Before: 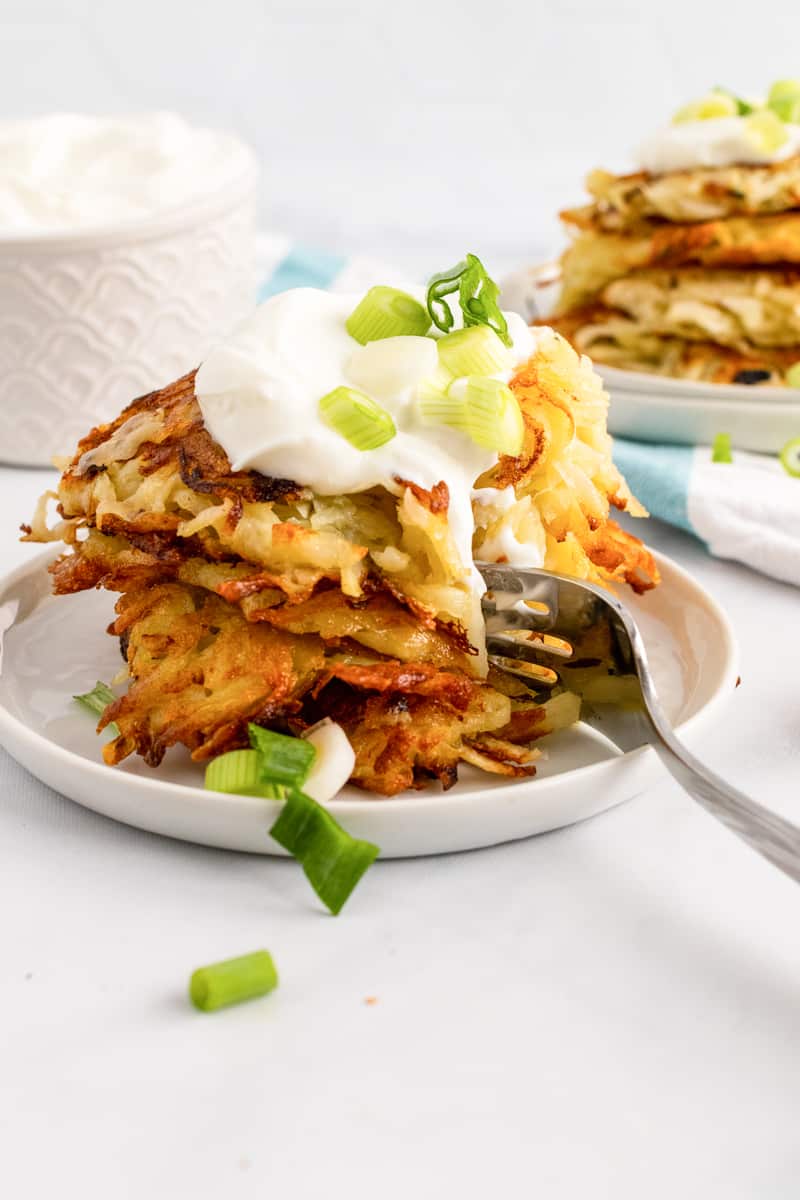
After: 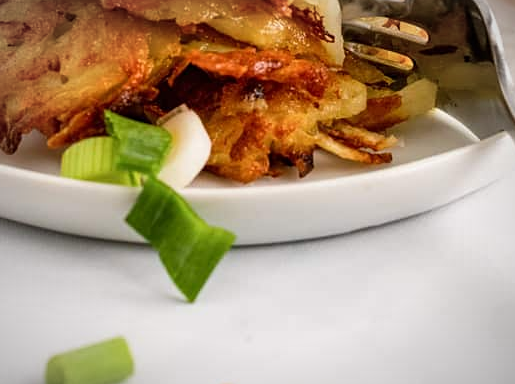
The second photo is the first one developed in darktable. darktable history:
crop: left 18.091%, top 51.13%, right 17.525%, bottom 16.85%
sharpen: amount 0.2
vignetting: fall-off radius 70%, automatic ratio true
